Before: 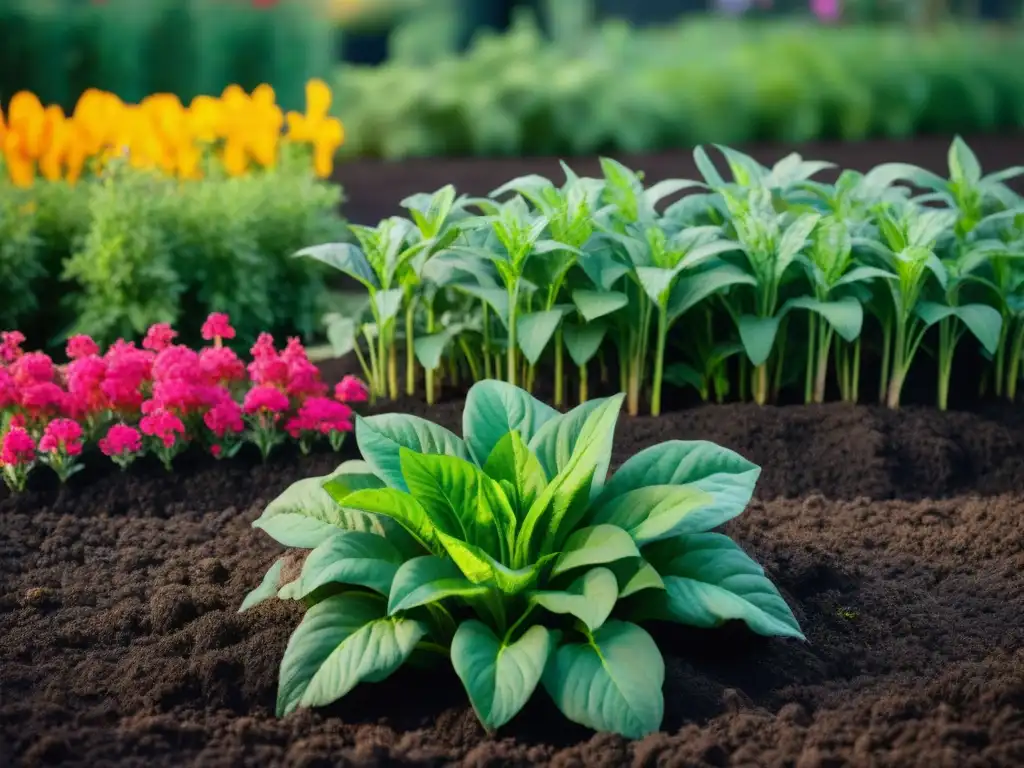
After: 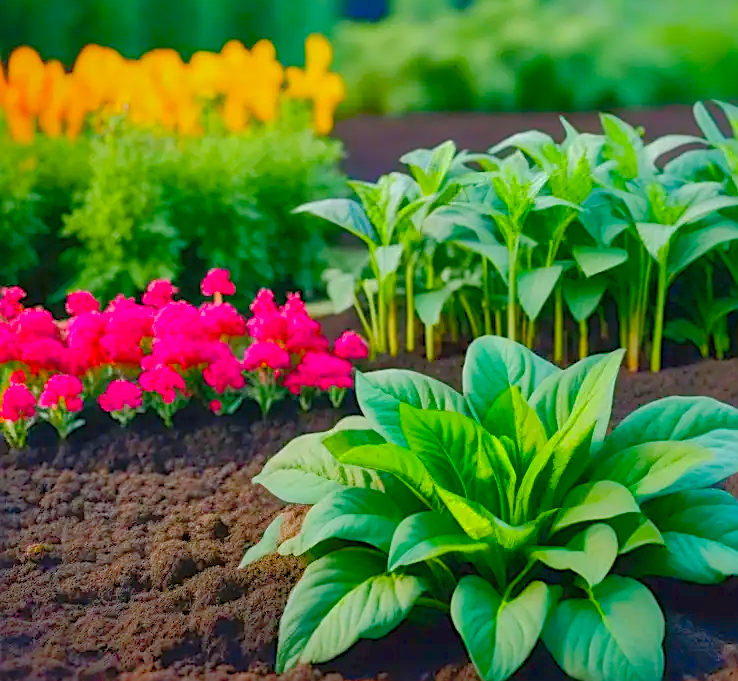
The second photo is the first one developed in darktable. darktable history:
sharpen: on, module defaults
crop: top 5.813%, right 27.851%, bottom 5.514%
shadows and highlights: shadows 61.28, highlights -60.05
tone equalizer: on, module defaults
color balance rgb: shadows lift › luminance -19.628%, perceptual saturation grading › global saturation 40.858%, perceptual saturation grading › highlights -24.8%, perceptual saturation grading › mid-tones 34.291%, perceptual saturation grading › shadows 35.104%
levels: white 99.99%, levels [0, 0.445, 1]
